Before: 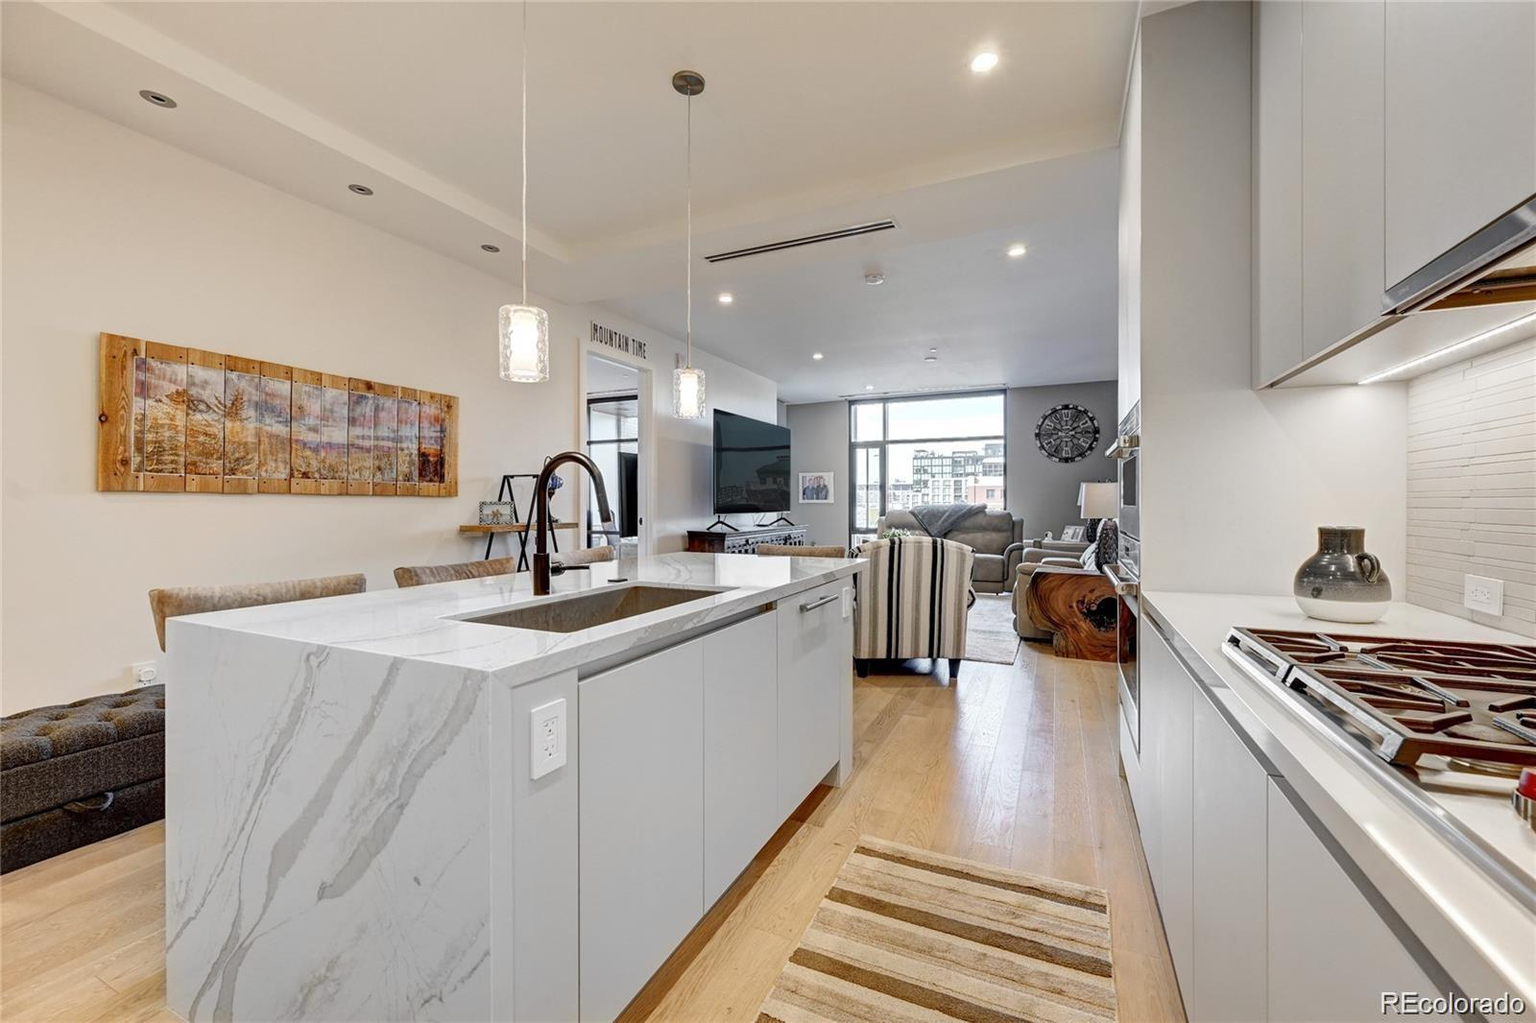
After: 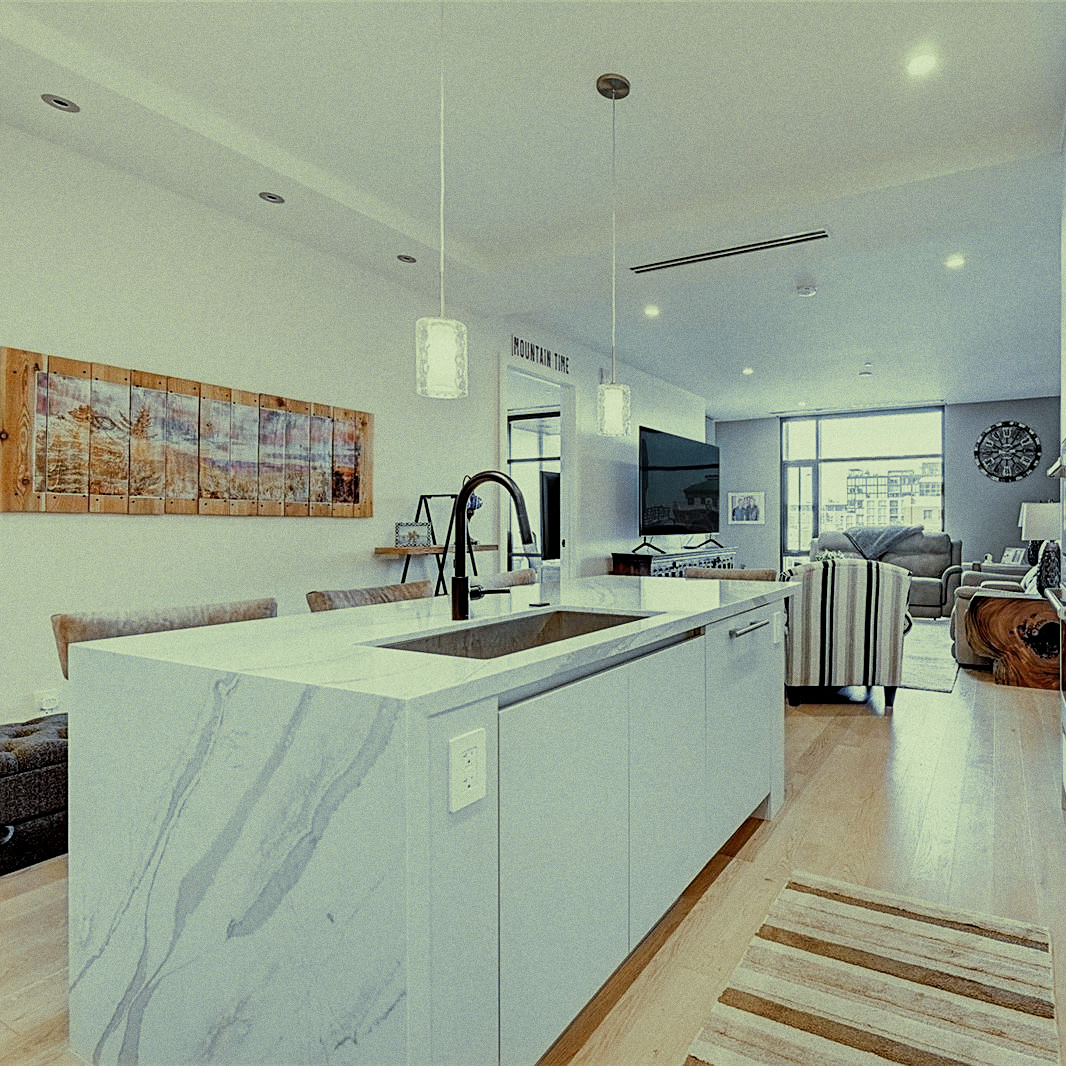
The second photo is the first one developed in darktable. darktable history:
color correction: highlights a* -10.04, highlights b* -10.37
exposure: black level correction 0.002, compensate highlight preservation false
sharpen: on, module defaults
grain: coarseness 0.09 ISO
crop and rotate: left 6.617%, right 26.717%
split-toning: shadows › hue 290.82°, shadows › saturation 0.34, highlights › saturation 0.38, balance 0, compress 50%
filmic rgb: black relative exposure -7.15 EV, white relative exposure 5.36 EV, hardness 3.02
